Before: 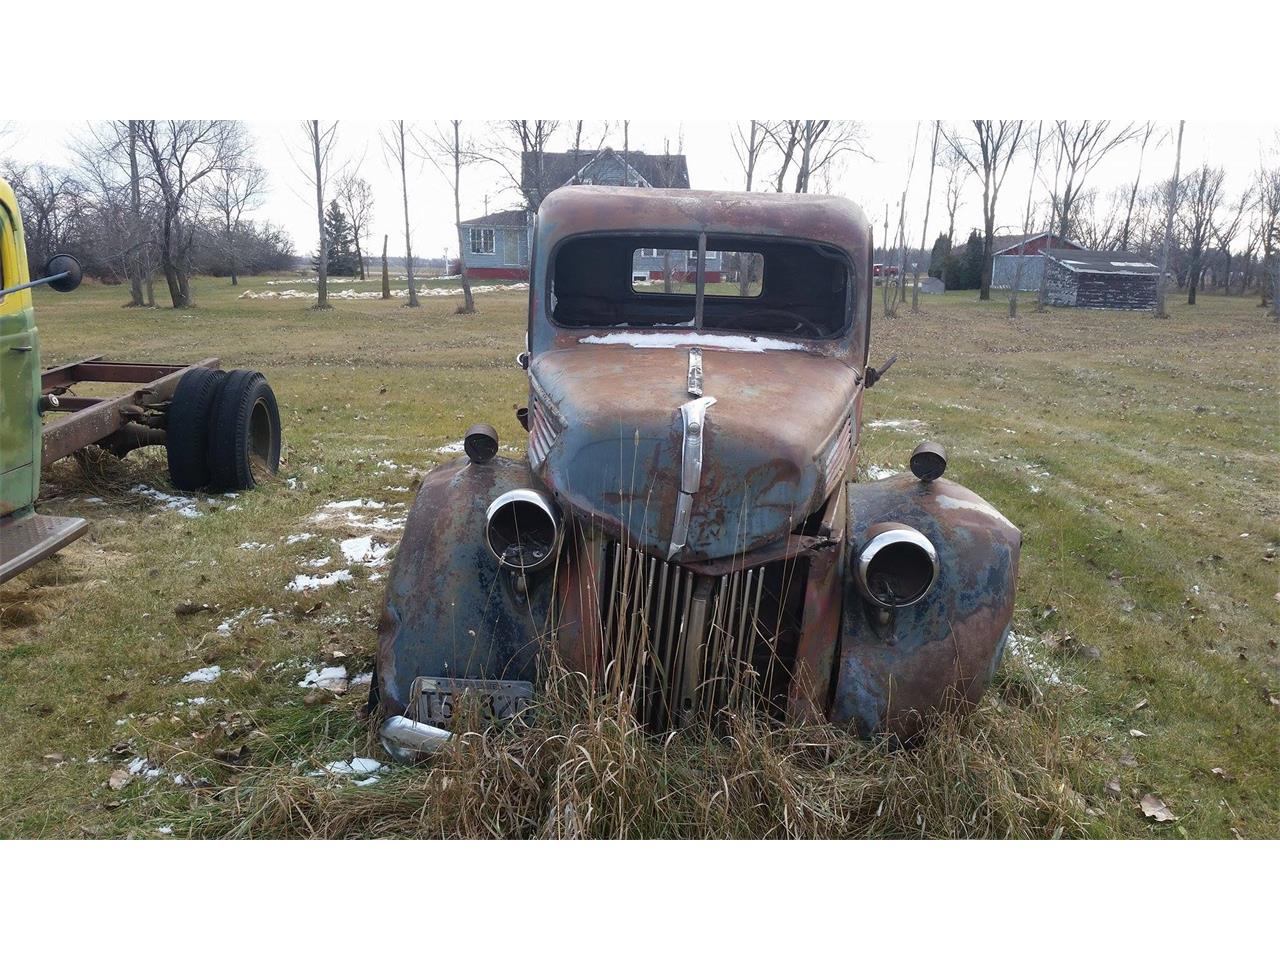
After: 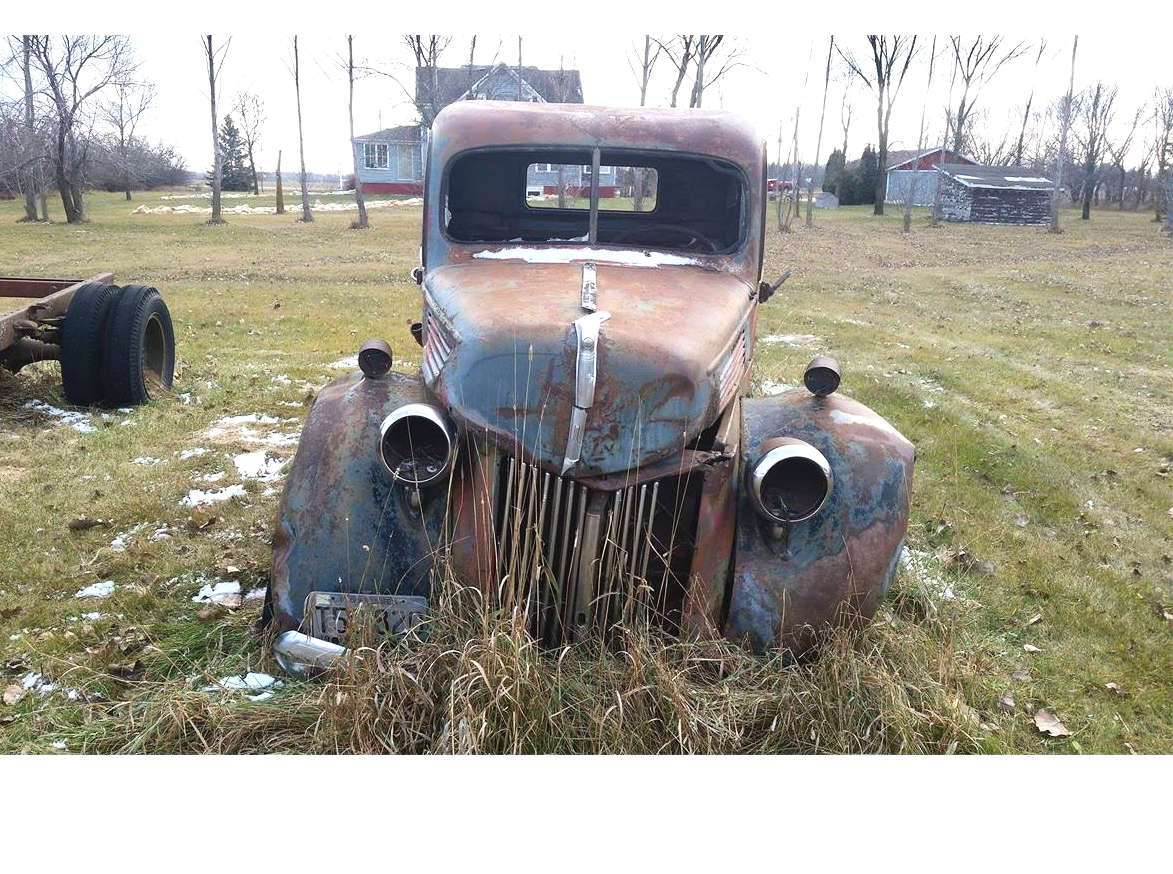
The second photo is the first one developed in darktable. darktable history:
contrast brightness saturation: contrast 0.197, brightness 0.168, saturation 0.219
shadows and highlights: radius 46.56, white point adjustment 6.5, compress 79.99%, soften with gaussian
color correction: highlights a* -0.089, highlights b* 0.126
crop and rotate: left 8.317%, top 8.94%
